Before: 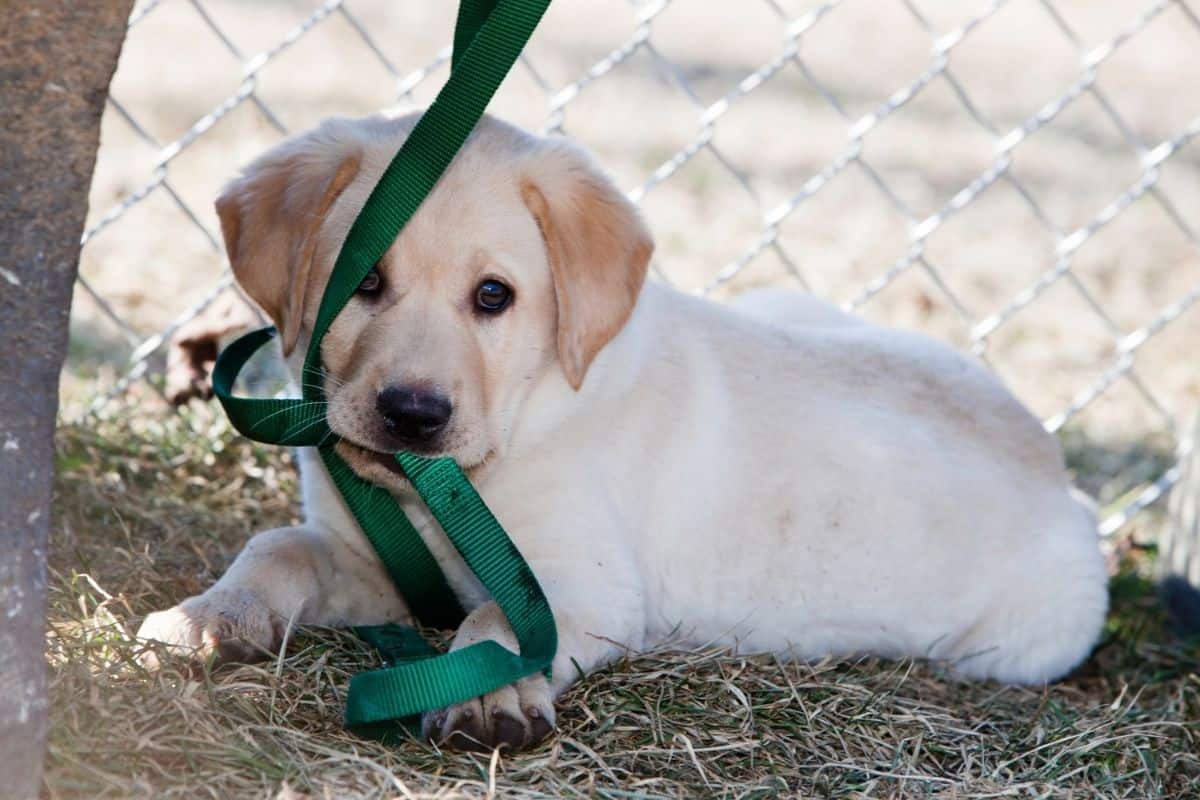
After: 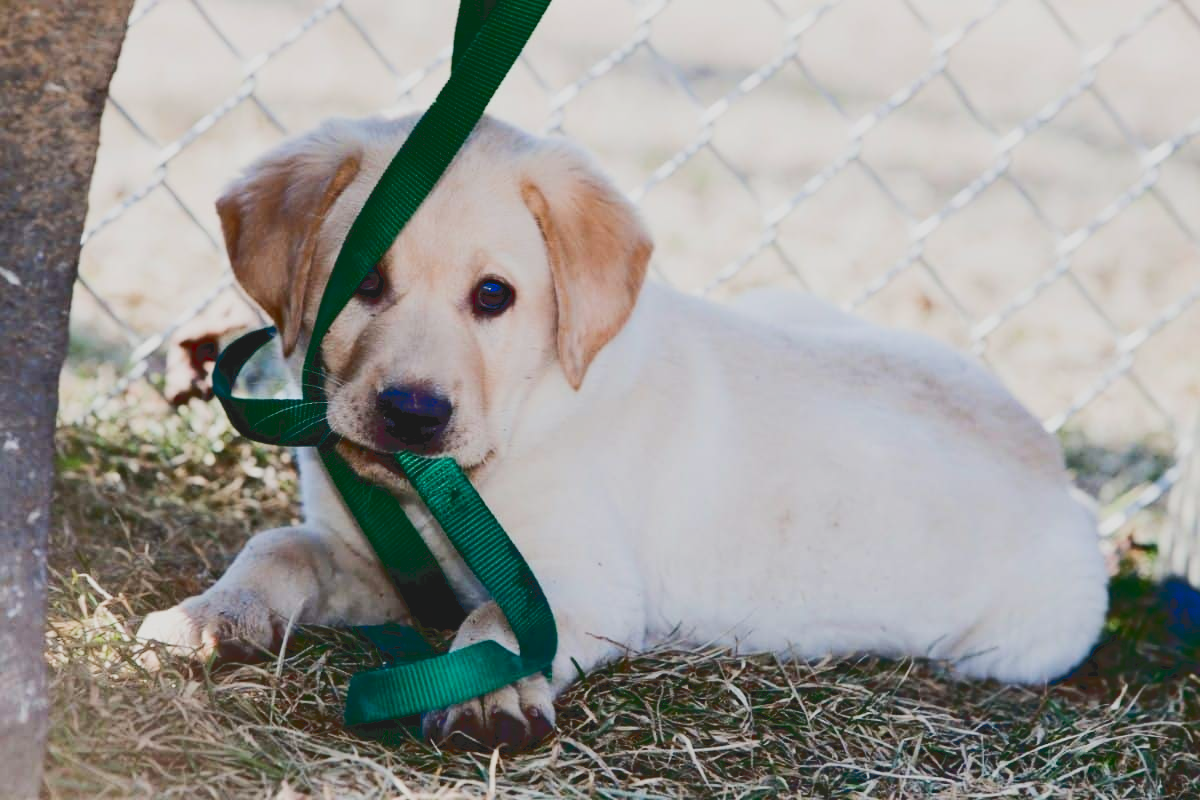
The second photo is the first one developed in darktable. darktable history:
filmic rgb: black relative exposure -5.11 EV, white relative exposure 3.99 EV, hardness 2.88, contrast 1.189, highlights saturation mix -29.94%
tone curve: curves: ch0 [(0, 0) (0.003, 0.156) (0.011, 0.156) (0.025, 0.157) (0.044, 0.164) (0.069, 0.172) (0.1, 0.181) (0.136, 0.191) (0.177, 0.214) (0.224, 0.245) (0.277, 0.285) (0.335, 0.333) (0.399, 0.387) (0.468, 0.471) (0.543, 0.556) (0.623, 0.648) (0.709, 0.734) (0.801, 0.809) (0.898, 0.891) (1, 1)], color space Lab, linked channels, preserve colors none
color balance rgb: linear chroma grading › global chroma 7.624%, perceptual saturation grading › global saturation 0.242%, perceptual saturation grading › highlights -19.94%, perceptual saturation grading › shadows 20.58%, global vibrance 20%
